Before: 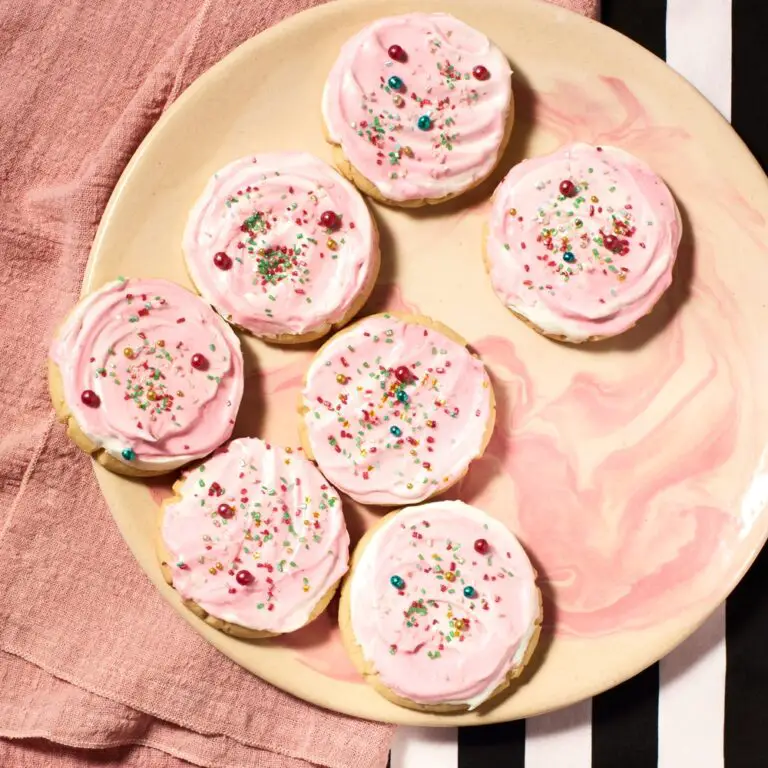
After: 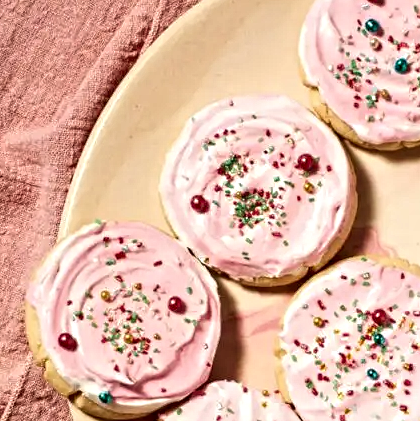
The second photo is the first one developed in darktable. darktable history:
crop and rotate: left 3.047%, top 7.509%, right 42.236%, bottom 37.598%
contrast equalizer: octaves 7, y [[0.5, 0.542, 0.583, 0.625, 0.667, 0.708], [0.5 ×6], [0.5 ×6], [0 ×6], [0 ×6]]
